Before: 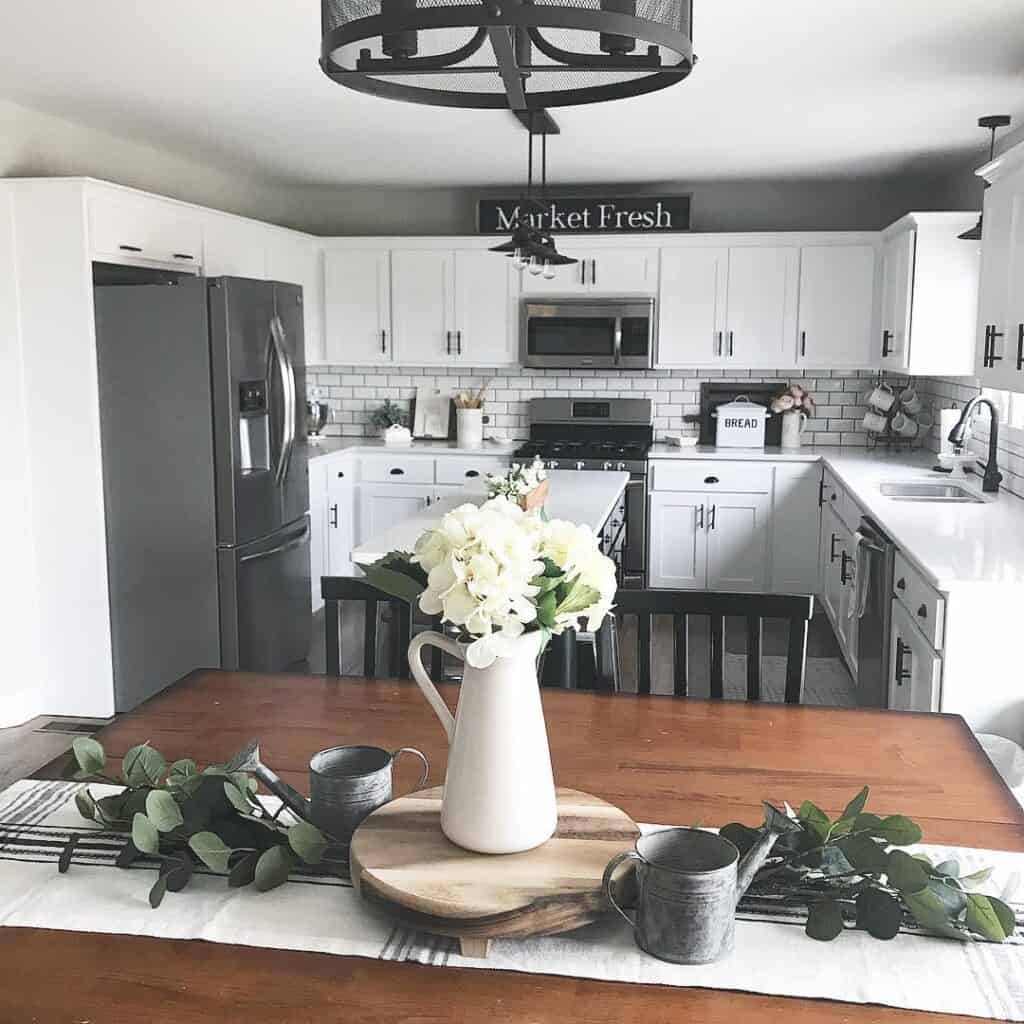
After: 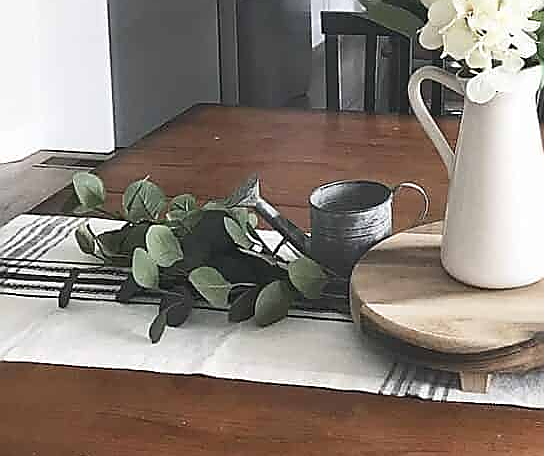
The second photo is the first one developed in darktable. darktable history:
sharpen: radius 1.414, amount 1.265, threshold 0.754
crop and rotate: top 55.191%, right 46.872%, bottom 0.207%
